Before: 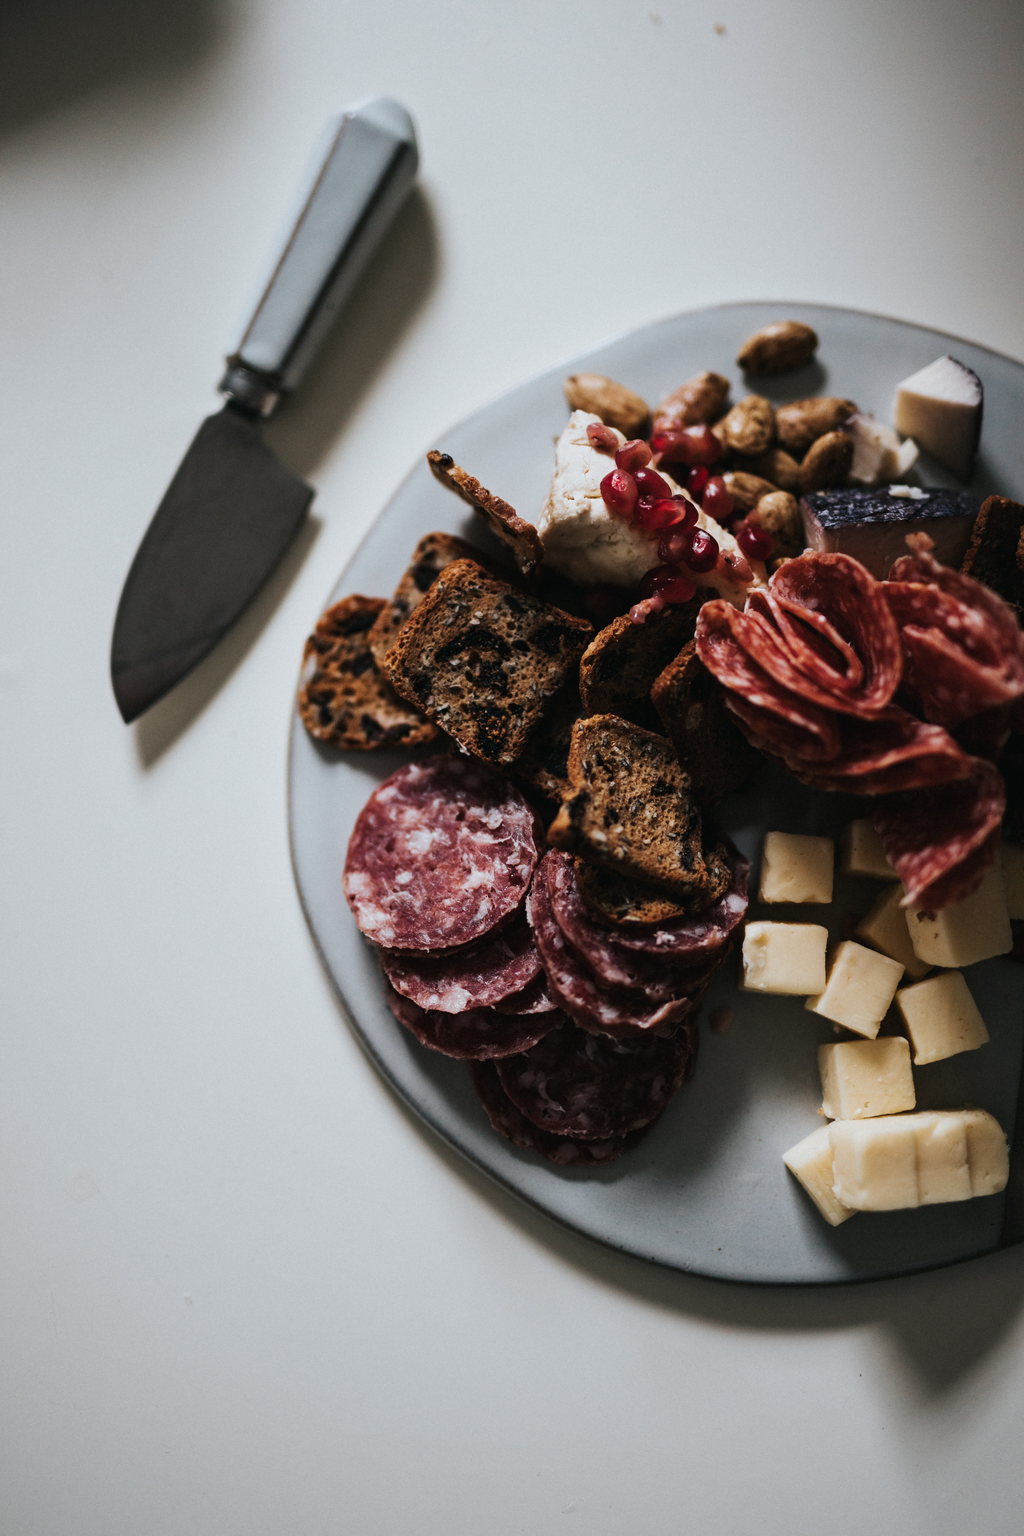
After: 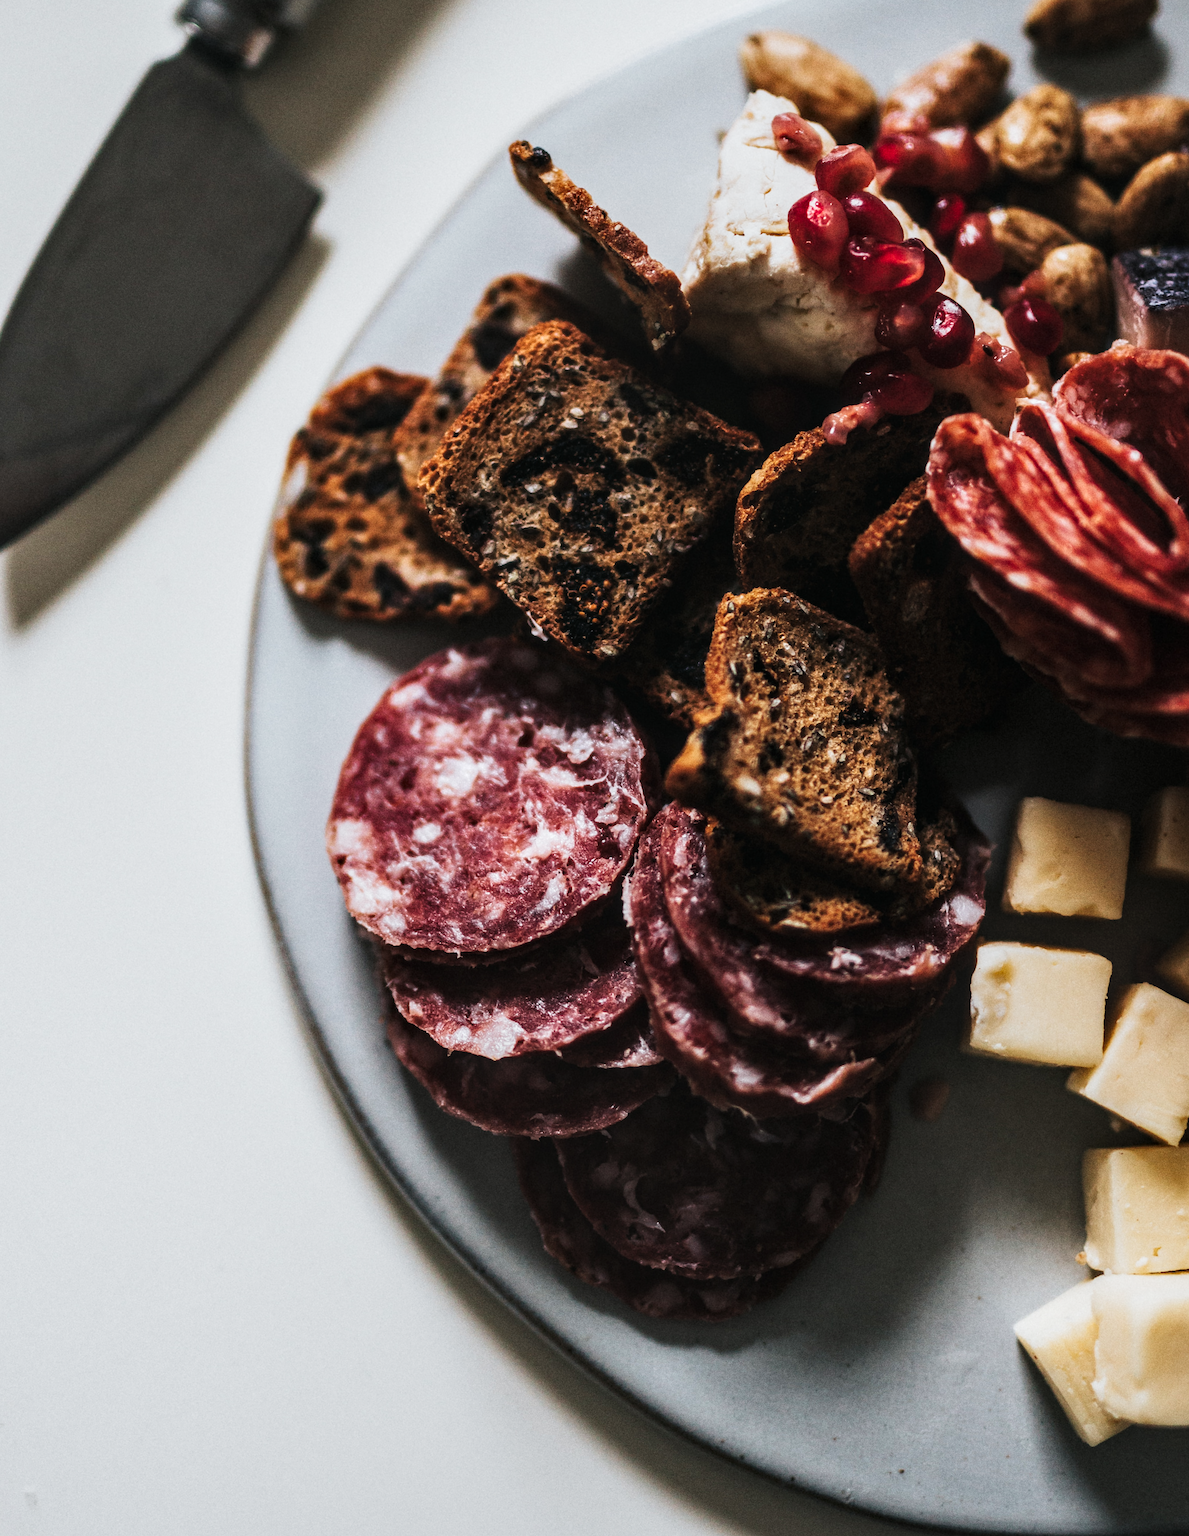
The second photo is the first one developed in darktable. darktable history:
local contrast: on, module defaults
crop and rotate: angle -3.71°, left 9.773%, top 20.926%, right 12.306%, bottom 11.955%
tone curve: curves: ch0 [(0, 0.003) (0.117, 0.101) (0.257, 0.246) (0.408, 0.432) (0.632, 0.716) (0.795, 0.884) (1, 1)]; ch1 [(0, 0) (0.227, 0.197) (0.405, 0.421) (0.501, 0.501) (0.522, 0.526) (0.546, 0.564) (0.589, 0.602) (0.696, 0.761) (0.976, 0.992)]; ch2 [(0, 0) (0.208, 0.176) (0.377, 0.38) (0.5, 0.5) (0.537, 0.534) (0.571, 0.577) (0.627, 0.64) (0.698, 0.76) (1, 1)], preserve colors none
sharpen: radius 1.222, amount 0.292, threshold 0.122
